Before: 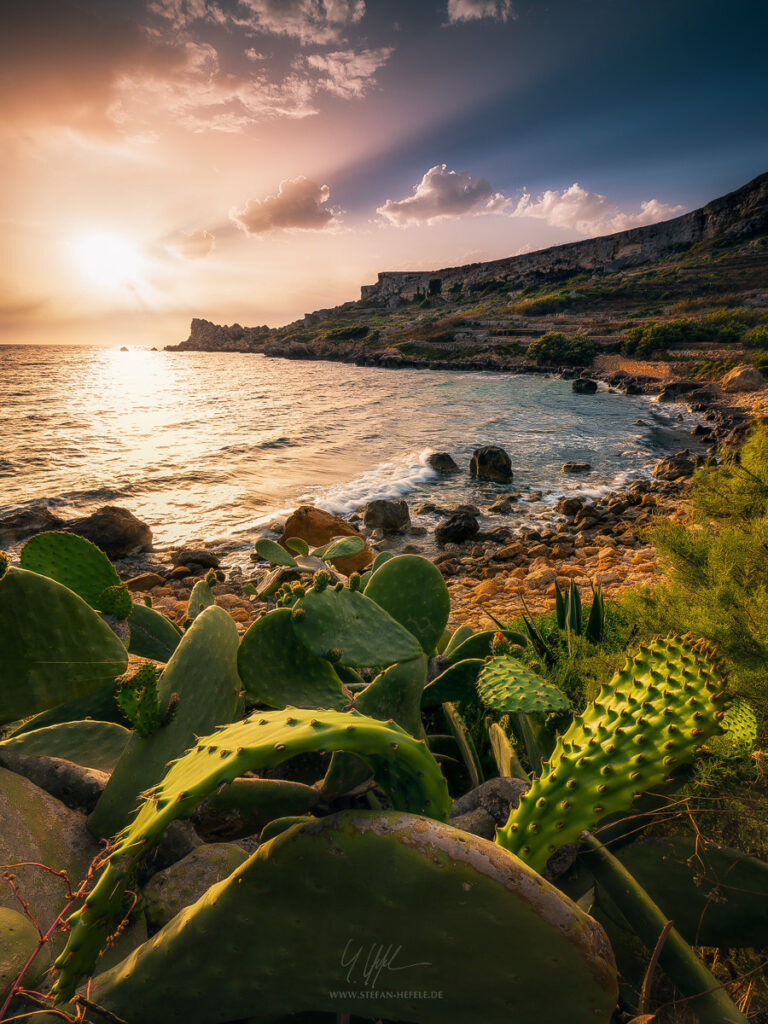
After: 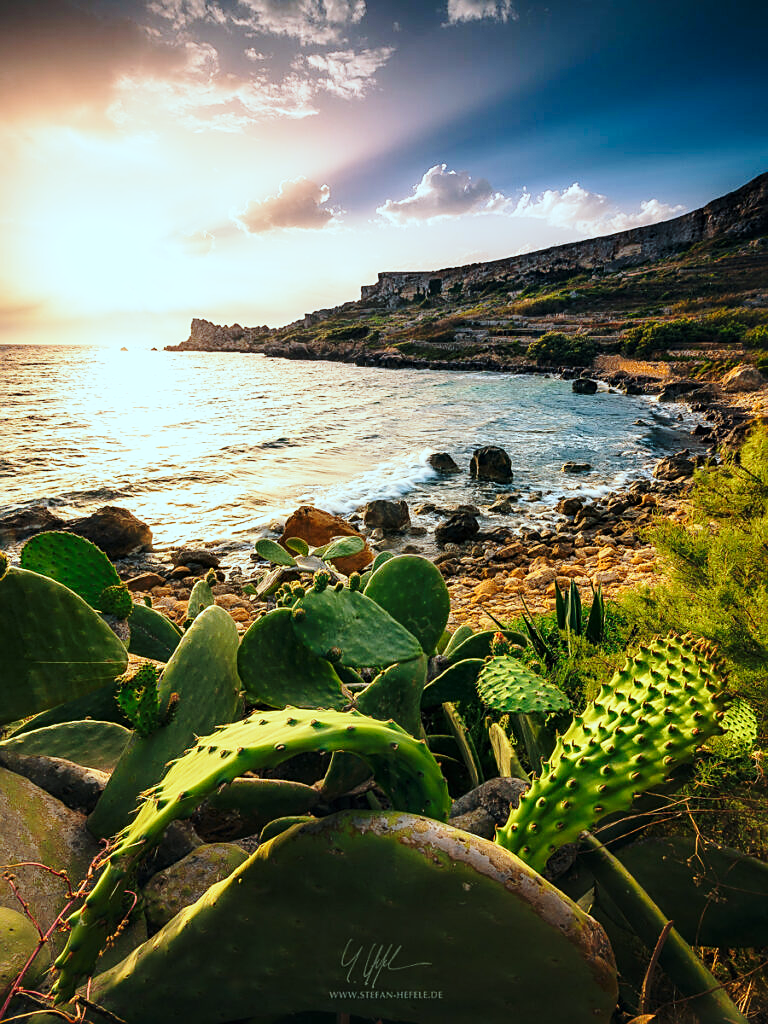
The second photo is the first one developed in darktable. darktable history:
color correction: highlights a* -9.93, highlights b* -10.18
base curve: curves: ch0 [(0, 0) (0.028, 0.03) (0.121, 0.232) (0.46, 0.748) (0.859, 0.968) (1, 1)], preserve colors none
sharpen: on, module defaults
